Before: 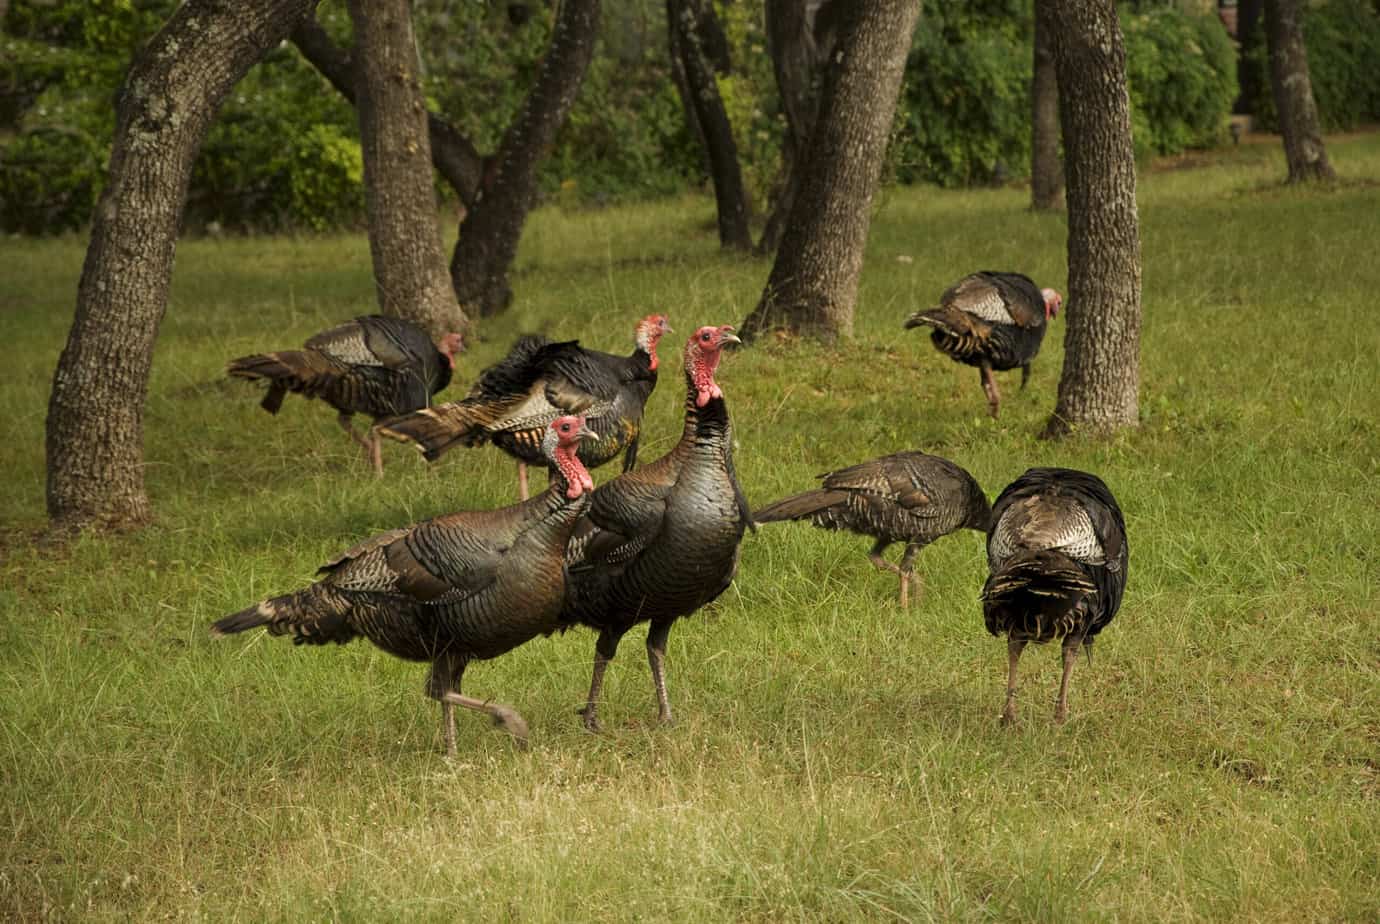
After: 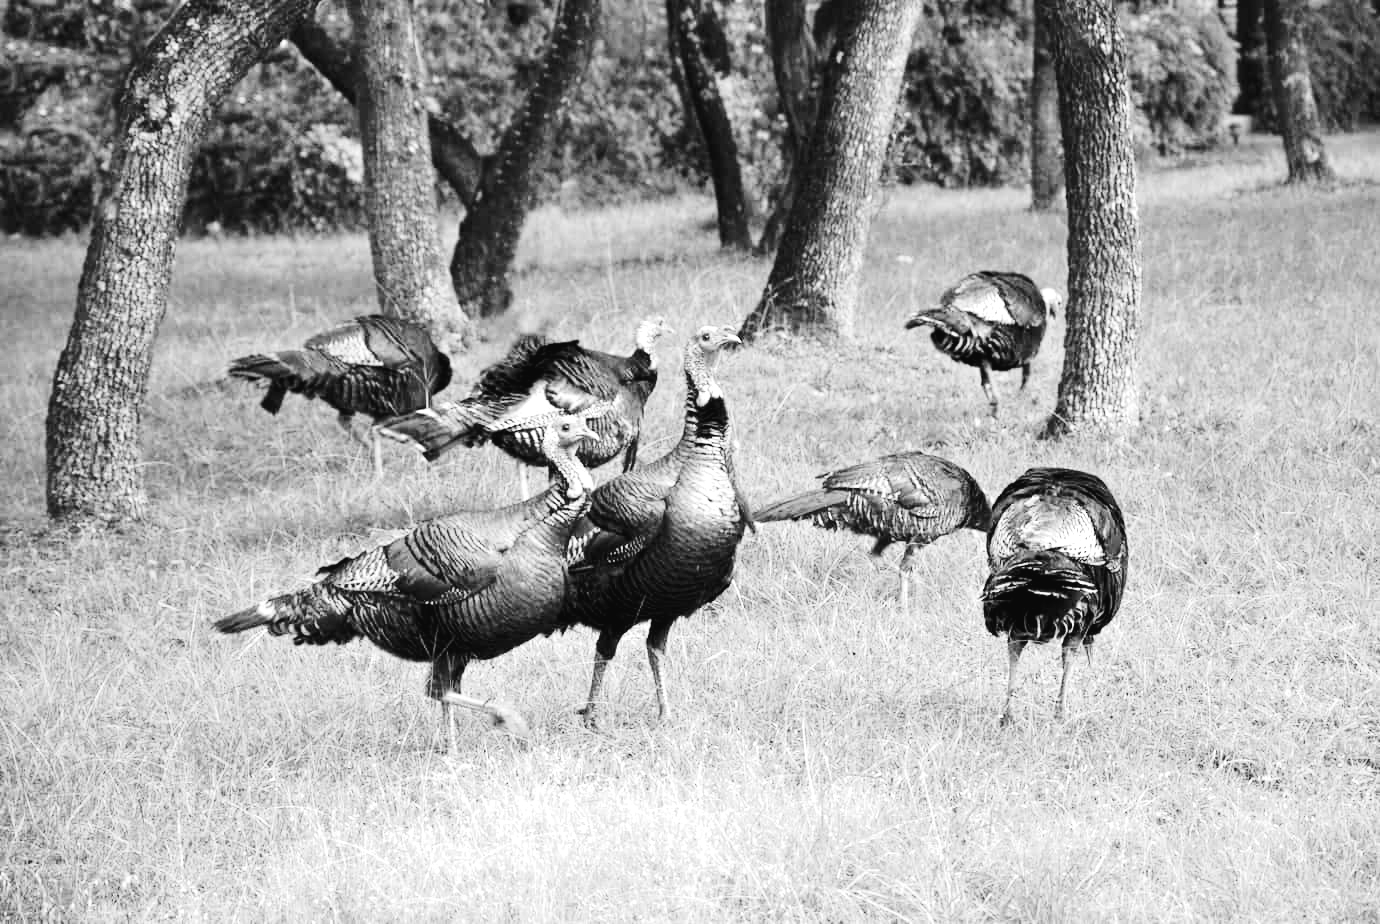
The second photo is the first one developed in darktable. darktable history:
monochrome: on, module defaults
color correction: highlights a* -2.68, highlights b* 2.57
tone curve: curves: ch0 [(0.003, 0.023) (0.071, 0.052) (0.236, 0.197) (0.466, 0.557) (0.631, 0.764) (0.806, 0.906) (1, 1)]; ch1 [(0, 0) (0.262, 0.227) (0.417, 0.386) (0.469, 0.467) (0.502, 0.51) (0.528, 0.521) (0.573, 0.555) (0.605, 0.621) (0.644, 0.671) (0.686, 0.728) (0.994, 0.987)]; ch2 [(0, 0) (0.262, 0.188) (0.385, 0.353) (0.427, 0.424) (0.495, 0.502) (0.531, 0.555) (0.583, 0.632) (0.644, 0.748) (1, 1)], color space Lab, independent channels, preserve colors none
exposure: black level correction 0, exposure 1.45 EV, compensate exposure bias true, compensate highlight preservation false
